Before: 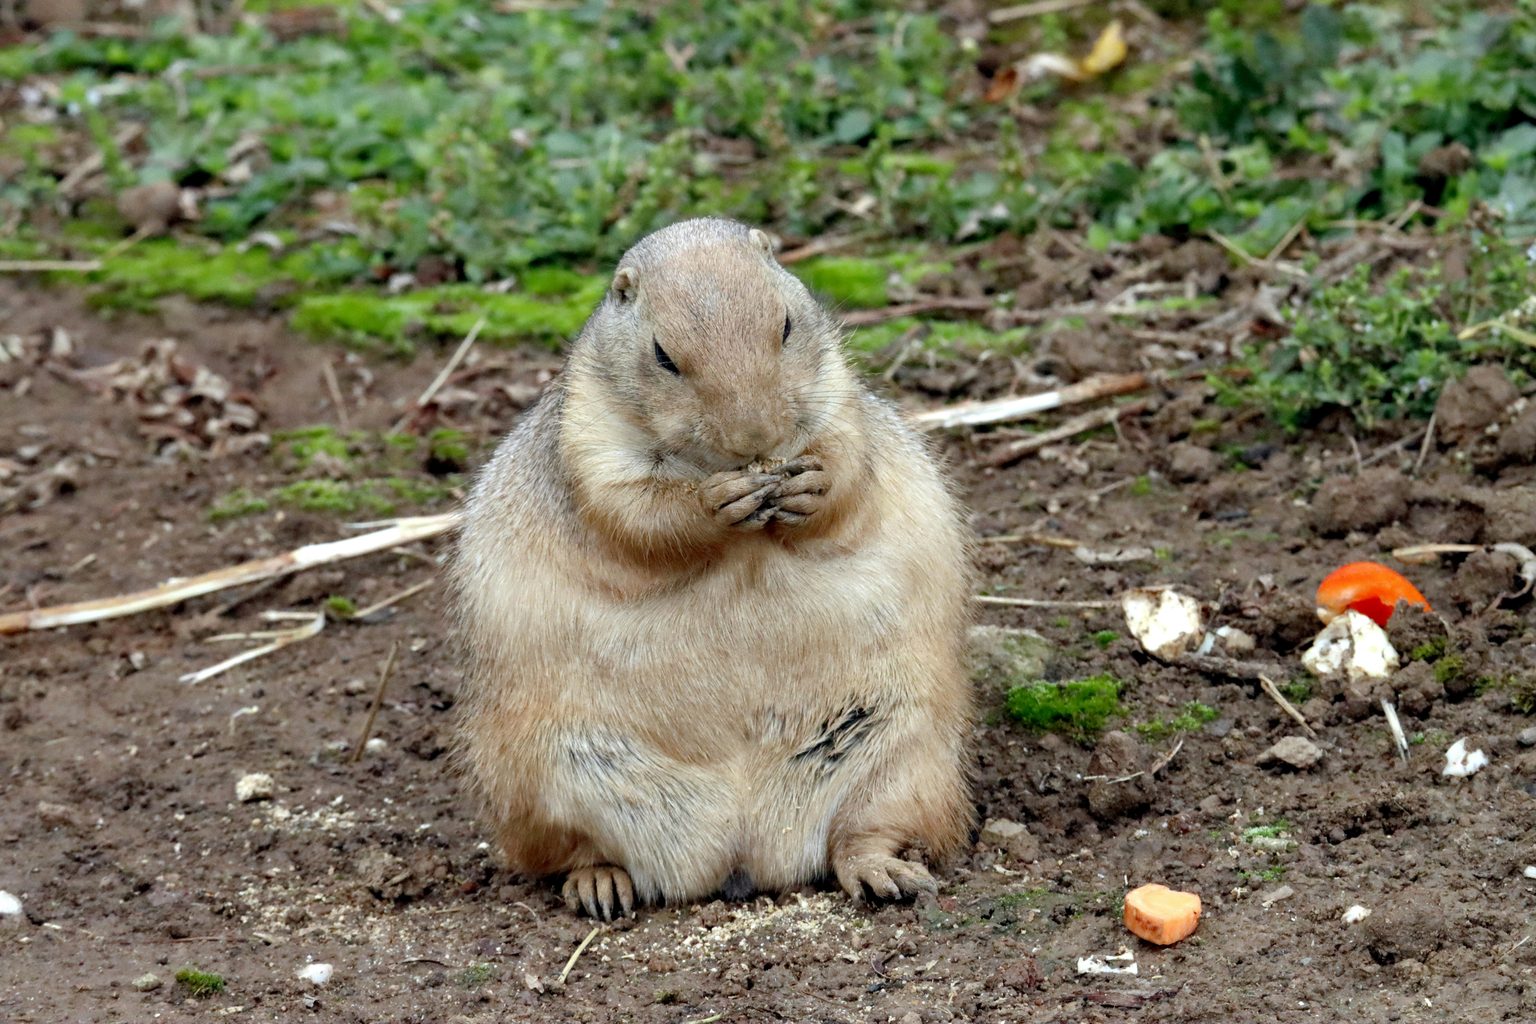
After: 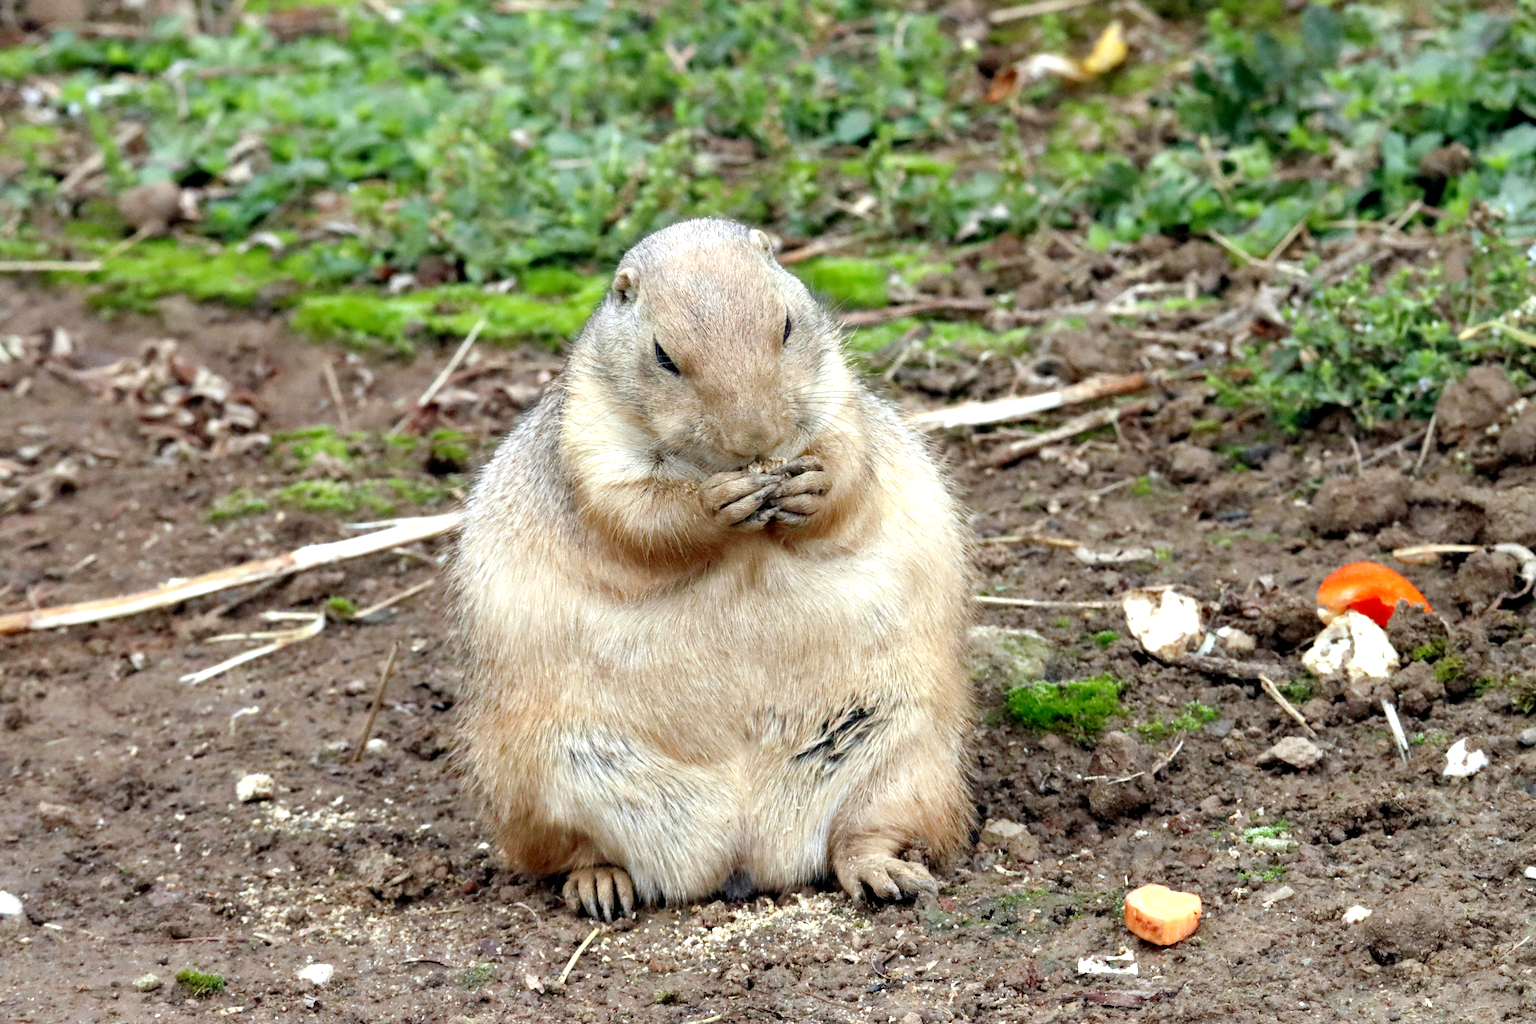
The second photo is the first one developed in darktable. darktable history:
exposure: exposure 0.6 EV, compensate highlight preservation false
